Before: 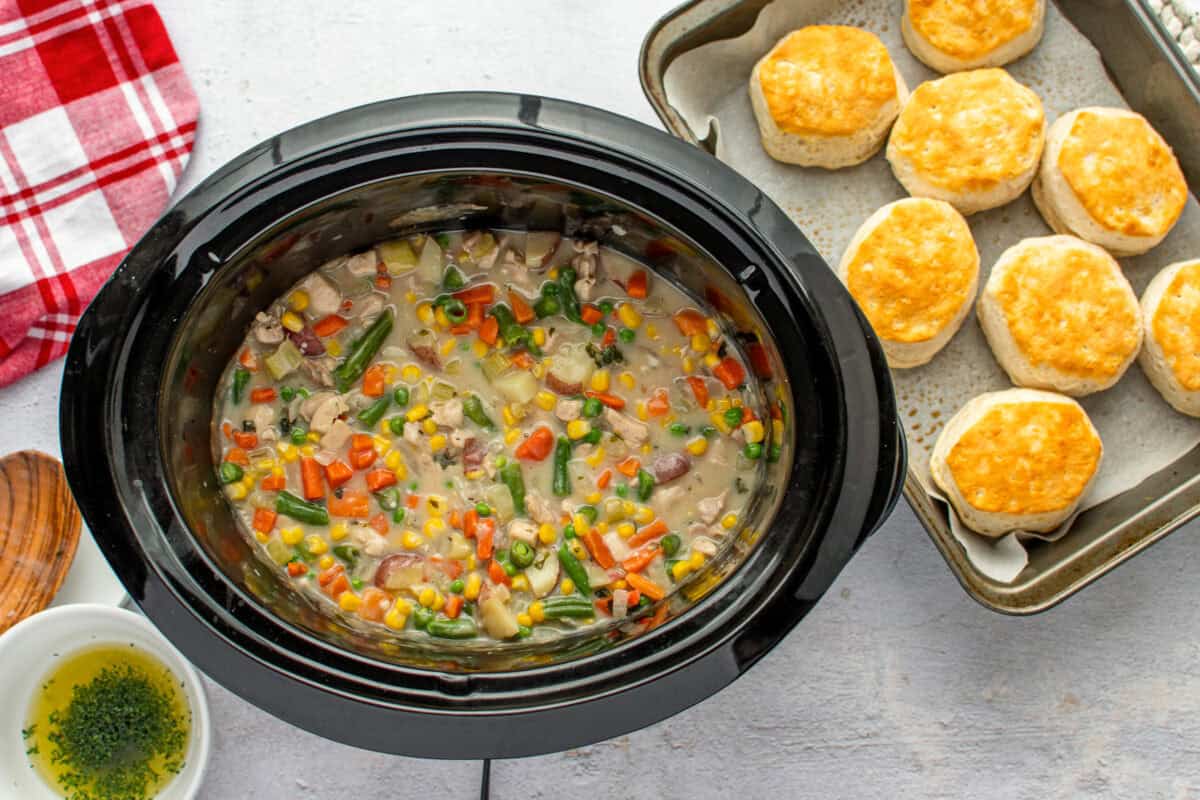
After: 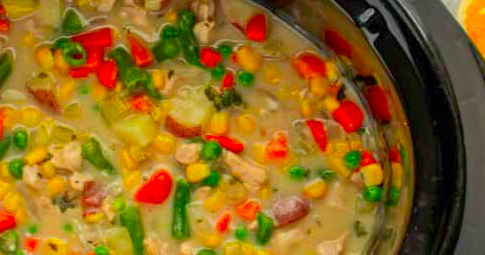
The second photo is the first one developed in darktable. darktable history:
crop: left 31.751%, top 32.172%, right 27.8%, bottom 35.83%
color correction: saturation 1.8
shadows and highlights: on, module defaults
